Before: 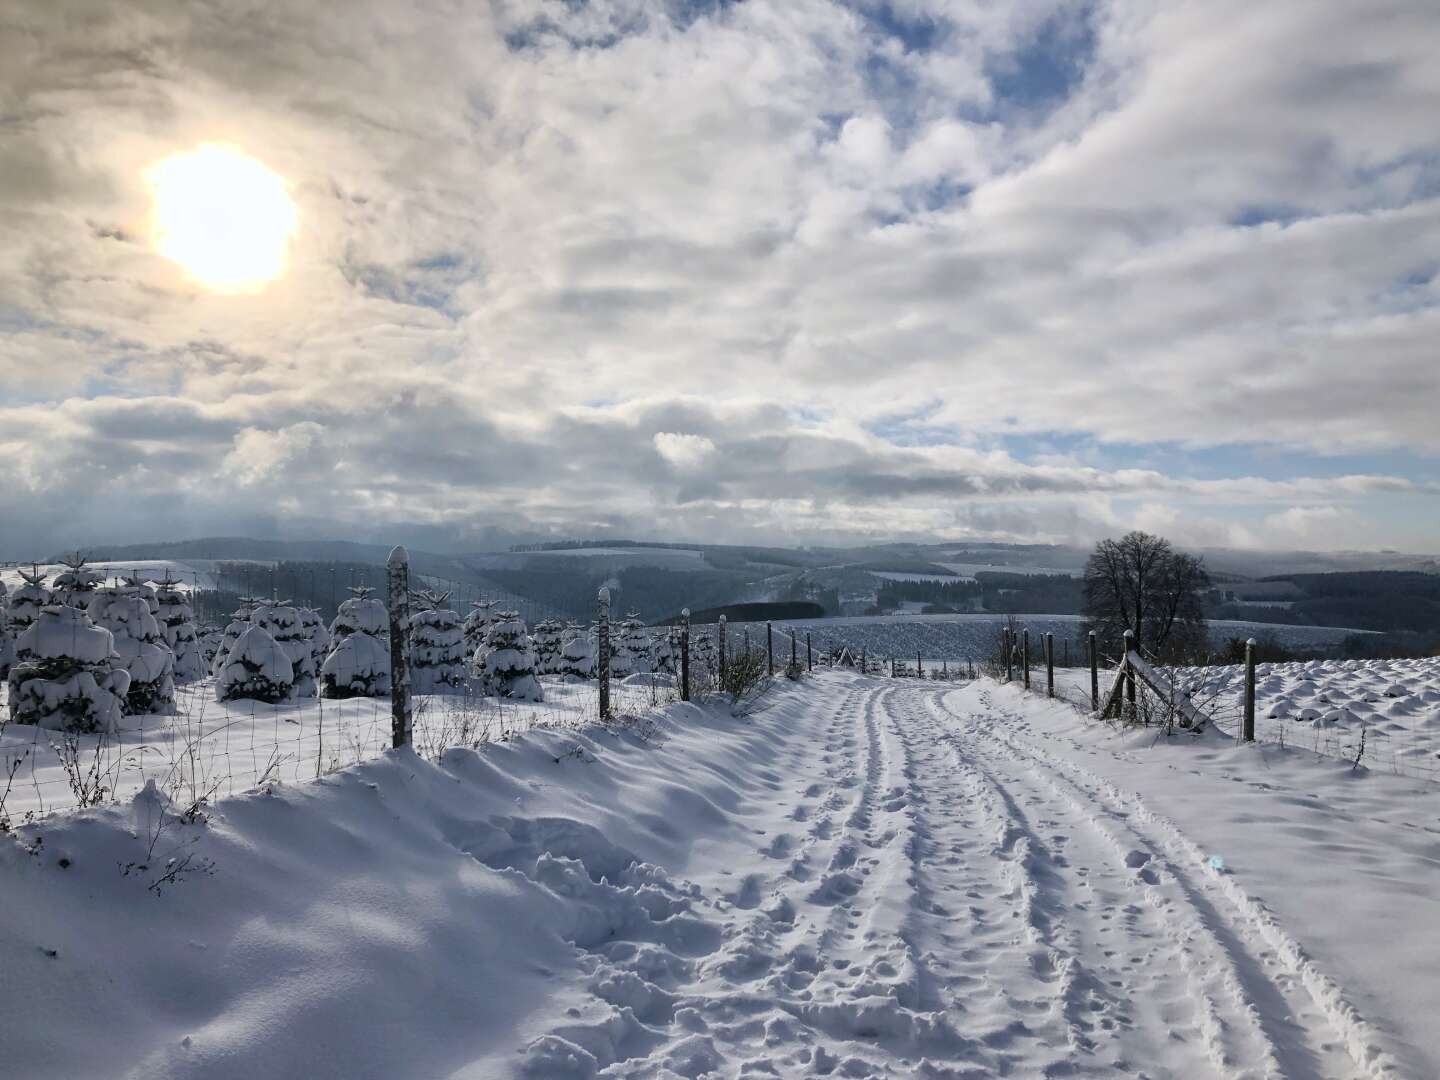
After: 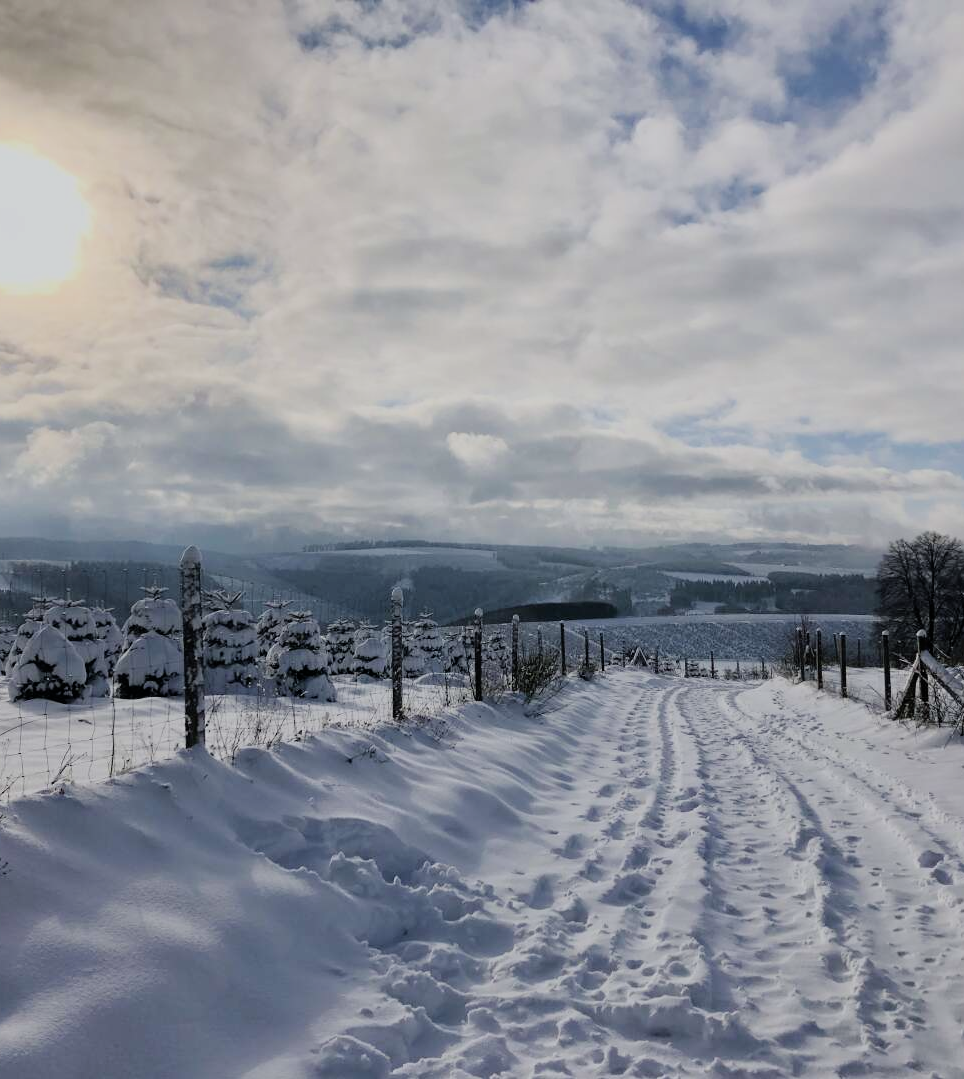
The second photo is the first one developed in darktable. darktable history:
filmic rgb: black relative exposure -8.44 EV, white relative exposure 4.69 EV, threshold 5.98 EV, hardness 3.82, enable highlight reconstruction true
crop and rotate: left 14.417%, right 18.607%
